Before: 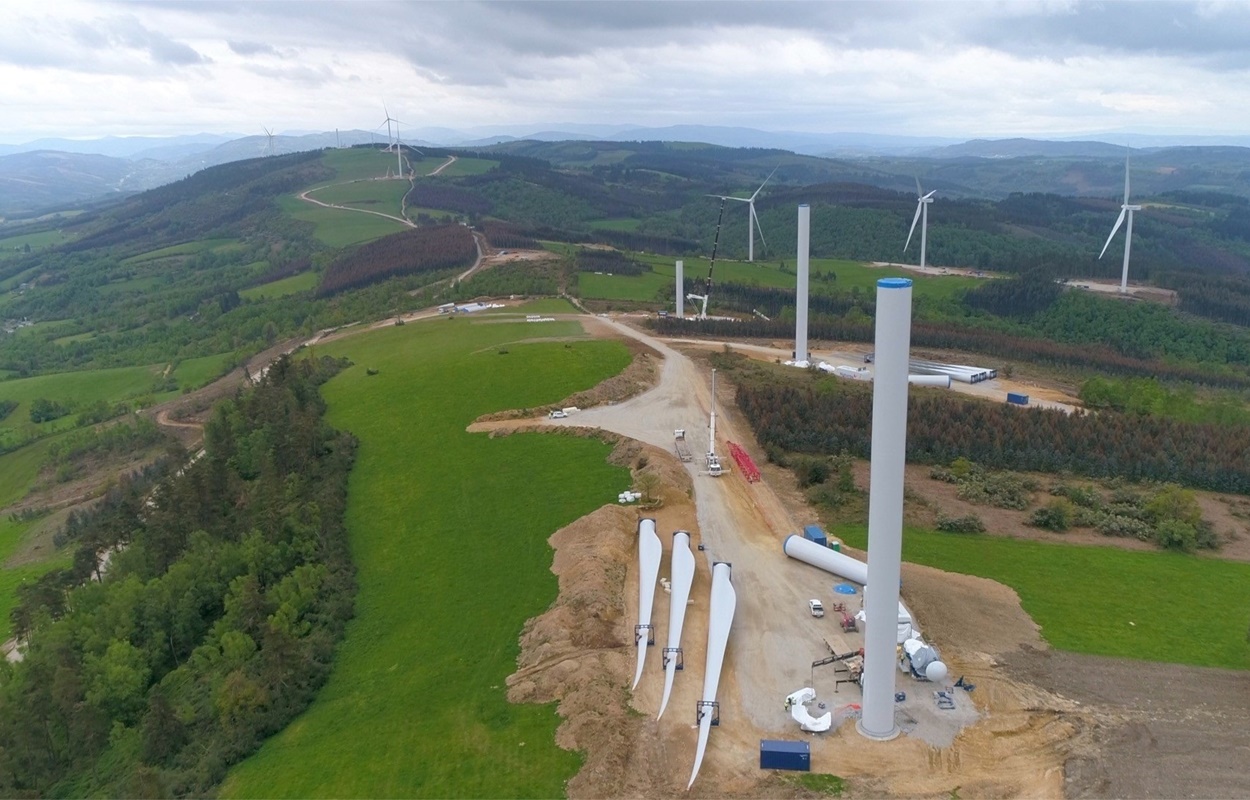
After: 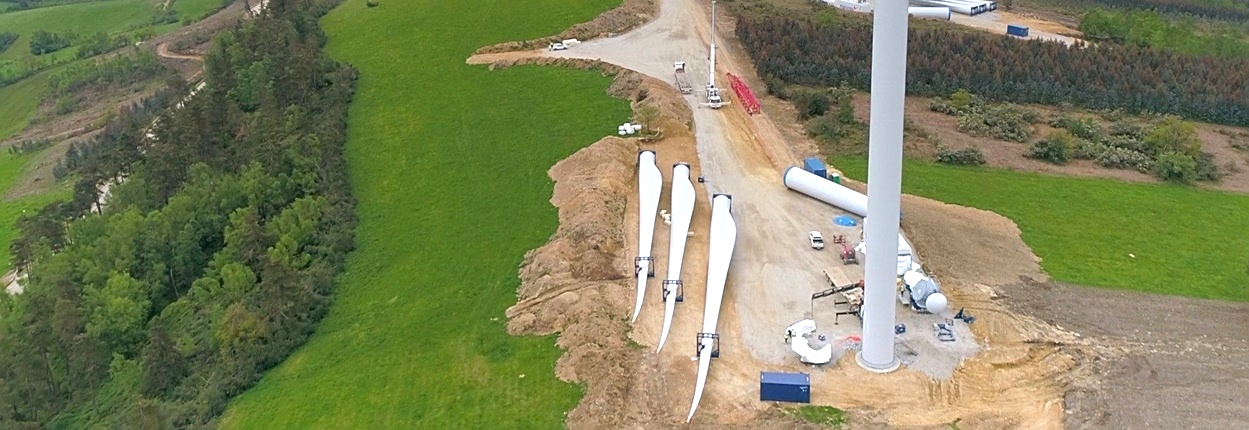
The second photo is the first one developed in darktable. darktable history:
graduated density: on, module defaults
exposure: black level correction 0, exposure 0.9 EV, compensate highlight preservation false
crop and rotate: top 46.237%
sharpen: on, module defaults
